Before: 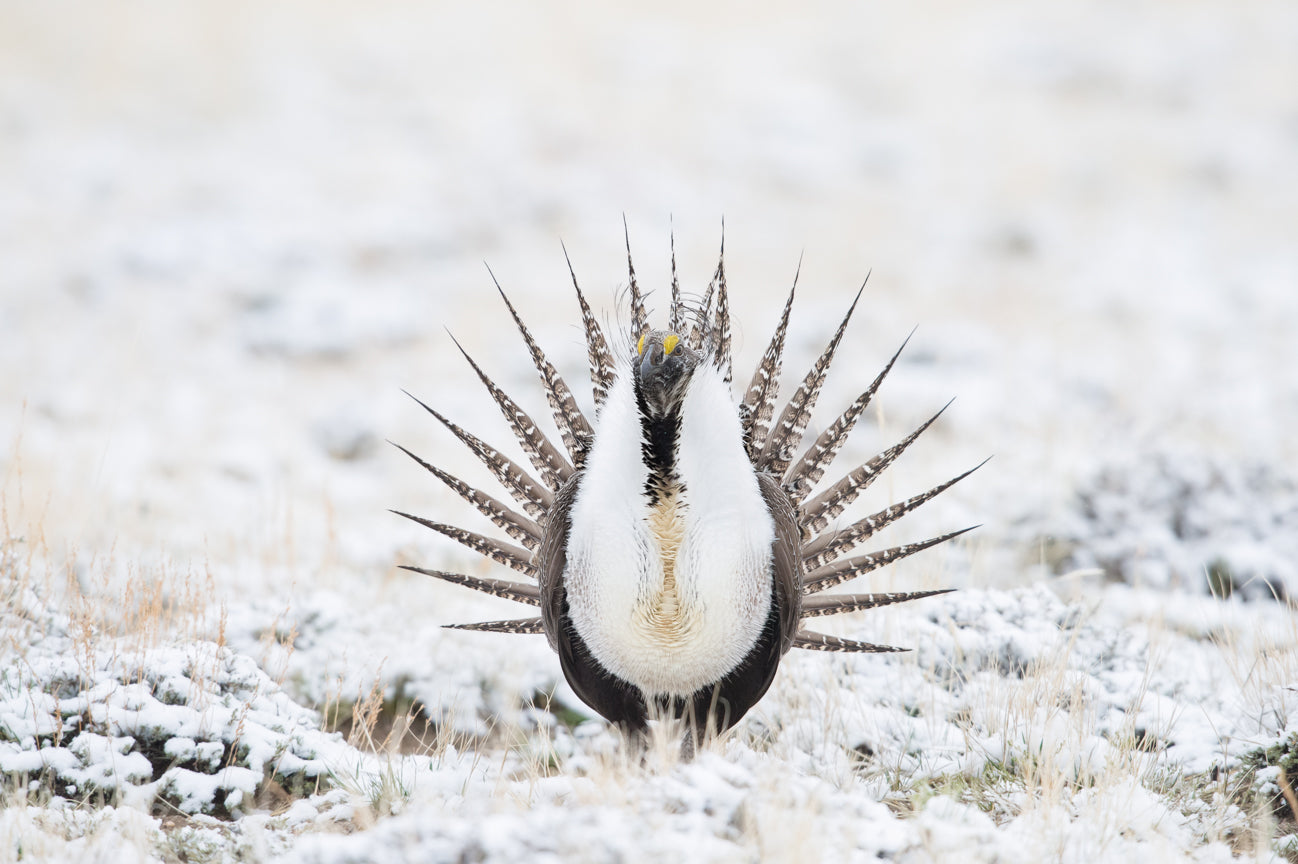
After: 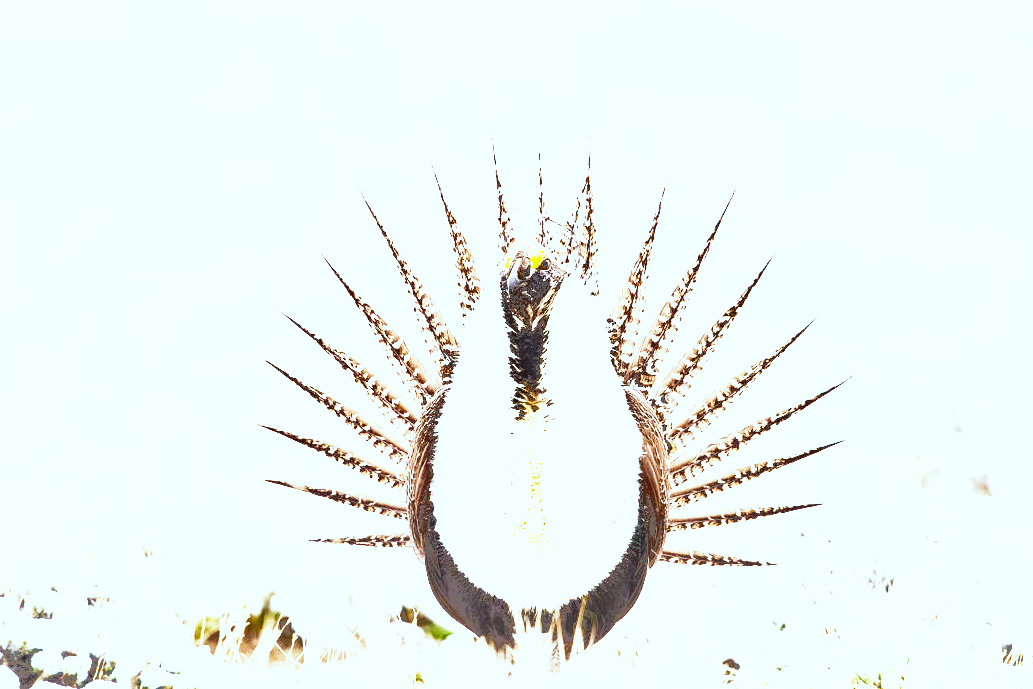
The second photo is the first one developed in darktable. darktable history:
color correction: highlights a* -5.05, highlights b* -3.15, shadows a* 3.99, shadows b* 4.2
exposure: black level correction 0, exposure 1.184 EV, compensate exposure bias true, compensate highlight preservation false
crop and rotate: left 10.252%, top 10.016%, right 10.096%, bottom 10.152%
shadows and highlights: shadows -18.88, highlights -73.28
tone curve: curves: ch0 [(0, 0) (0.003, 0.039) (0.011, 0.042) (0.025, 0.048) (0.044, 0.058) (0.069, 0.071) (0.1, 0.089) (0.136, 0.114) (0.177, 0.146) (0.224, 0.199) (0.277, 0.27) (0.335, 0.364) (0.399, 0.47) (0.468, 0.566) (0.543, 0.643) (0.623, 0.73) (0.709, 0.8) (0.801, 0.863) (0.898, 0.925) (1, 1)], color space Lab, independent channels, preserve colors none
base curve: curves: ch0 [(0, 0) (0.495, 0.917) (1, 1)], preserve colors none
color balance rgb: highlights gain › chroma 3.649%, highlights gain › hue 57.76°, perceptual saturation grading › global saturation 20%, perceptual saturation grading › highlights -25.102%, perceptual saturation grading › shadows 25.569%, perceptual brilliance grading › global brilliance 2.867%, global vibrance 20%
